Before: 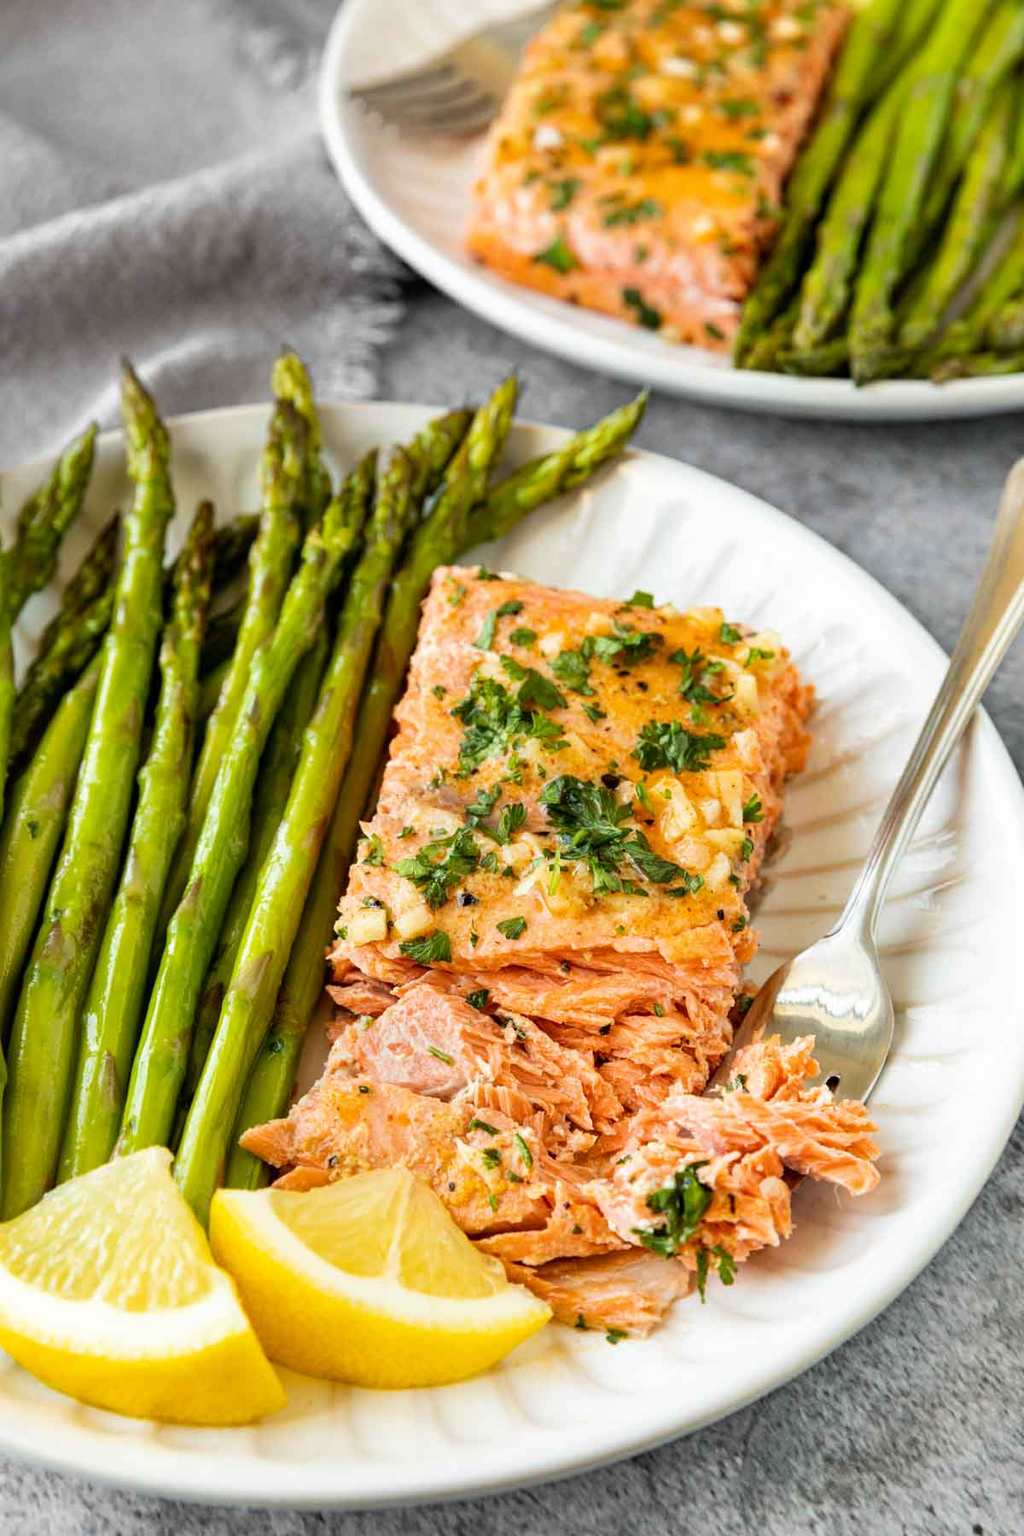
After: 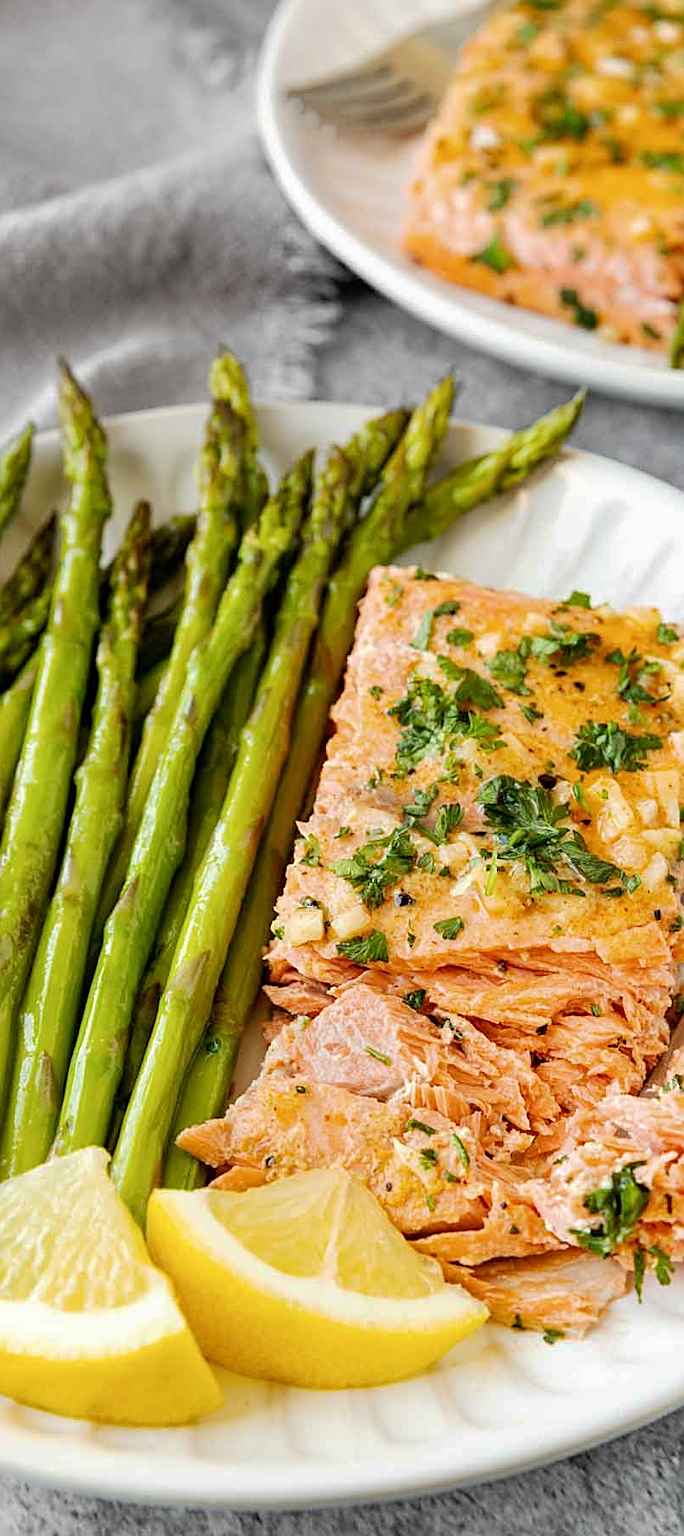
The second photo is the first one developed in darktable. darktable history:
base curve: curves: ch0 [(0, 0) (0.235, 0.266) (0.503, 0.496) (0.786, 0.72) (1, 1)], preserve colors none
crop and rotate: left 6.18%, right 26.926%
sharpen: amount 0.491
